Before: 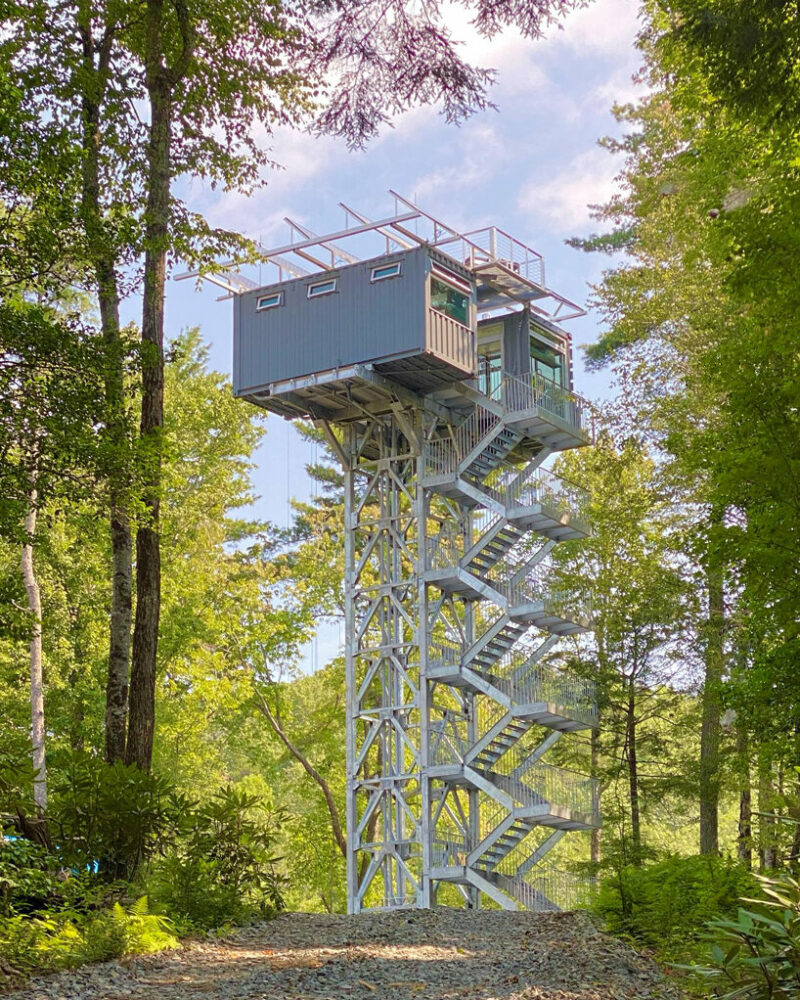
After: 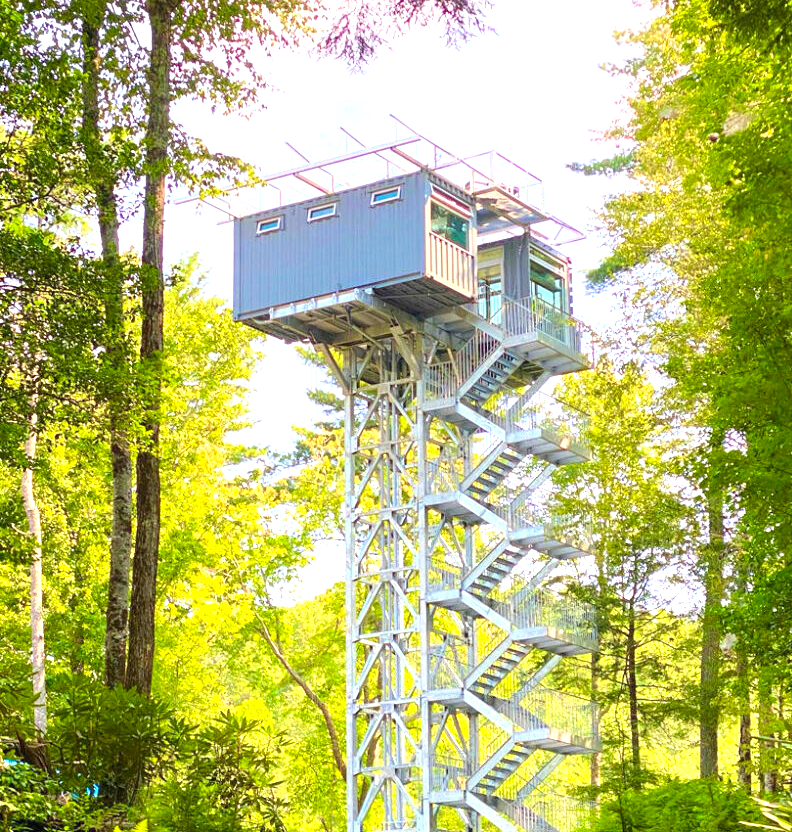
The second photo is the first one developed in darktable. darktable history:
crop: top 7.625%, bottom 8.027%
exposure: black level correction 0, exposure 1.2 EV, compensate exposure bias true, compensate highlight preservation false
contrast brightness saturation: contrast 0.09, saturation 0.28
